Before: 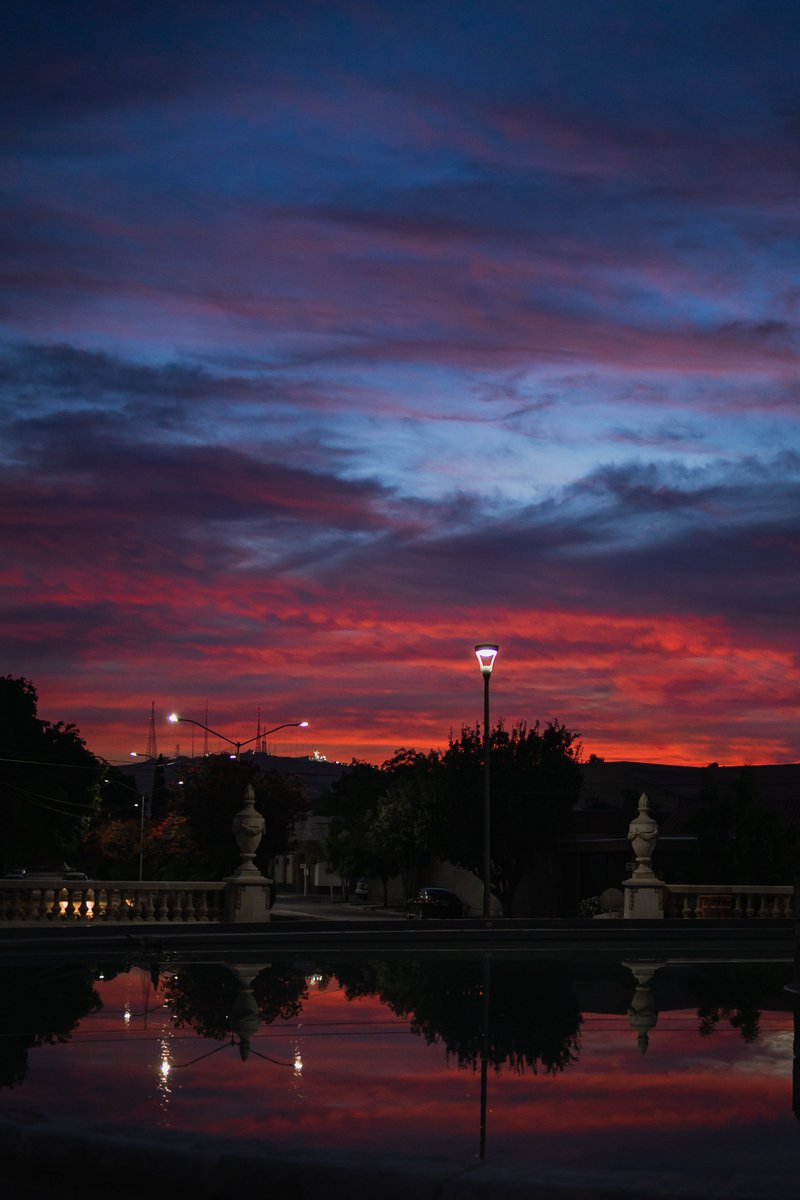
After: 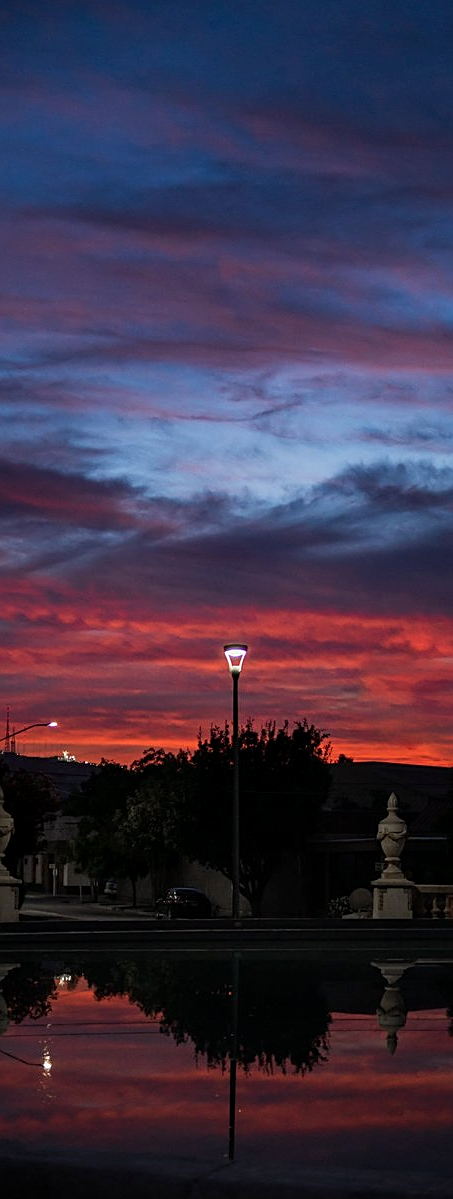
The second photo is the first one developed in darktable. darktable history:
local contrast: on, module defaults
sharpen: on, module defaults
tone equalizer: on, module defaults
crop: left 31.458%, top 0%, right 11.876%
